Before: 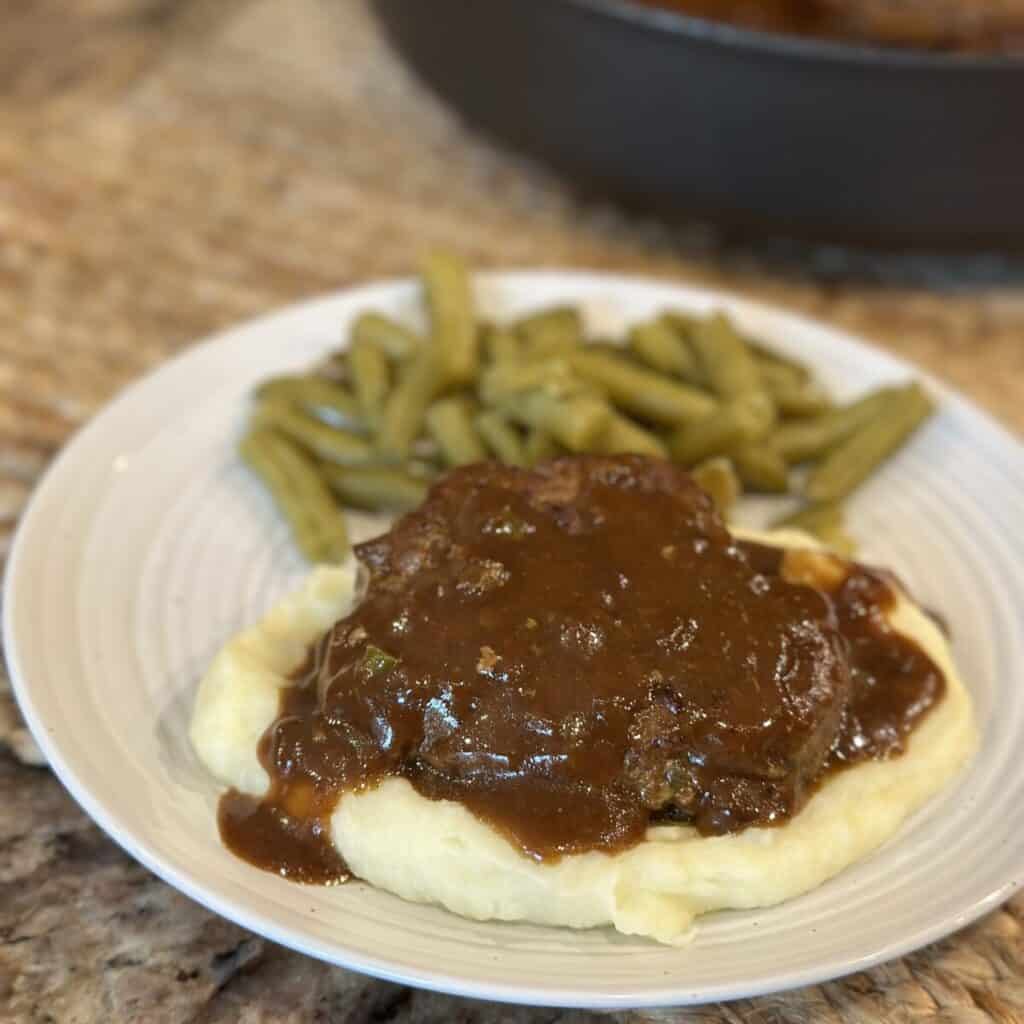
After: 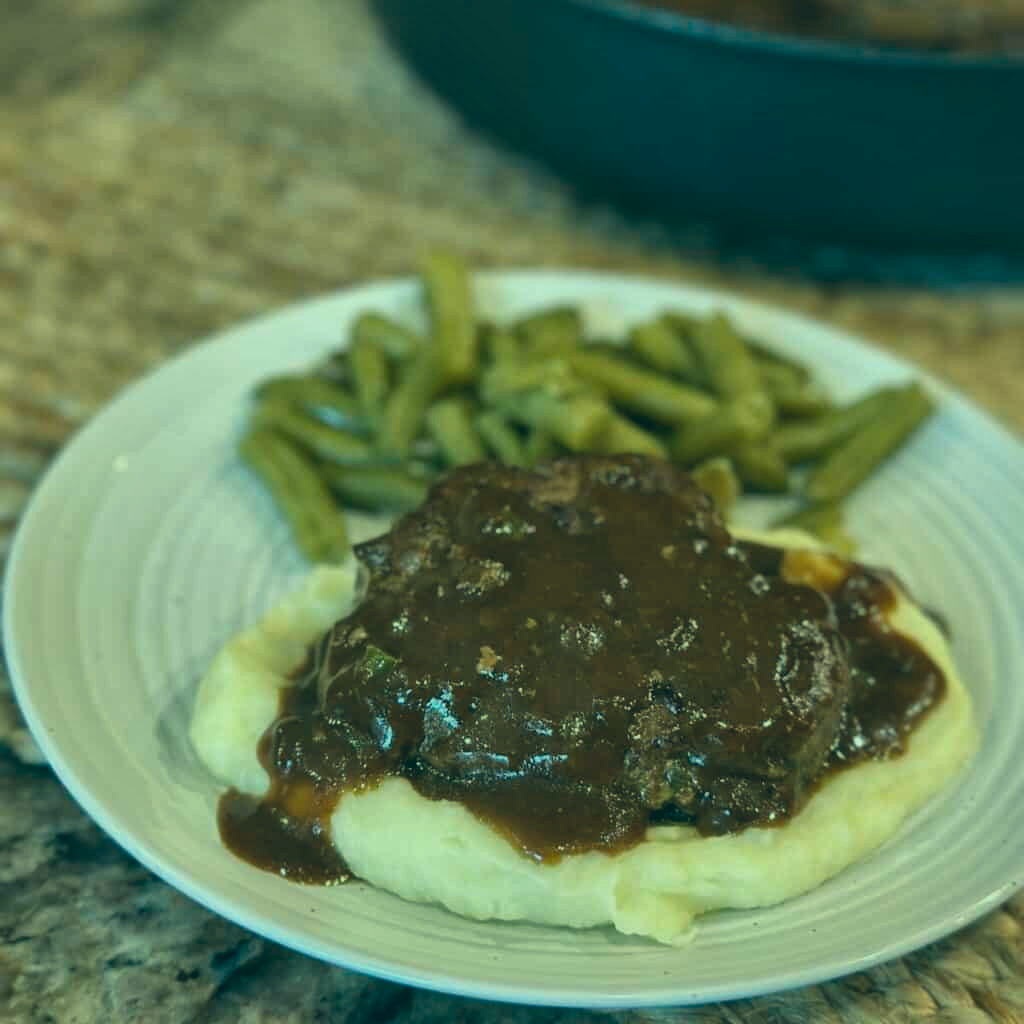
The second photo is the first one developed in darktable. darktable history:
exposure: black level correction -0.015, exposure -0.5 EV, compensate highlight preservation false
color correction: highlights a* -20.08, highlights b* 9.8, shadows a* -20.4, shadows b* -10.76
local contrast: mode bilateral grid, contrast 20, coarseness 50, detail 148%, midtone range 0.2
